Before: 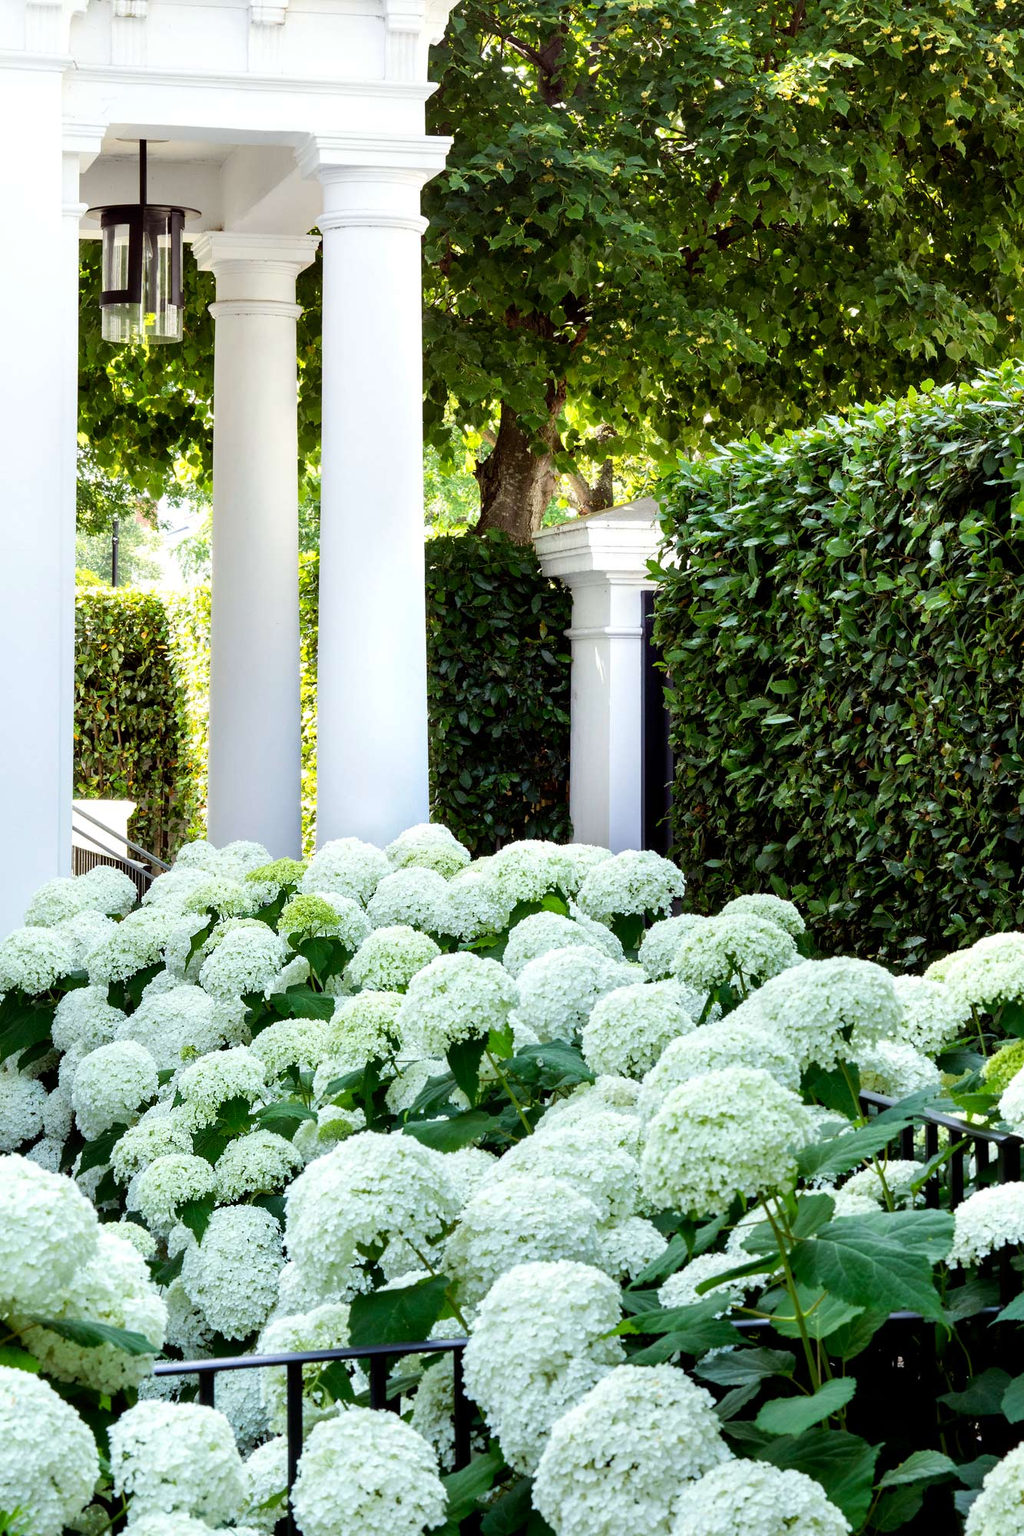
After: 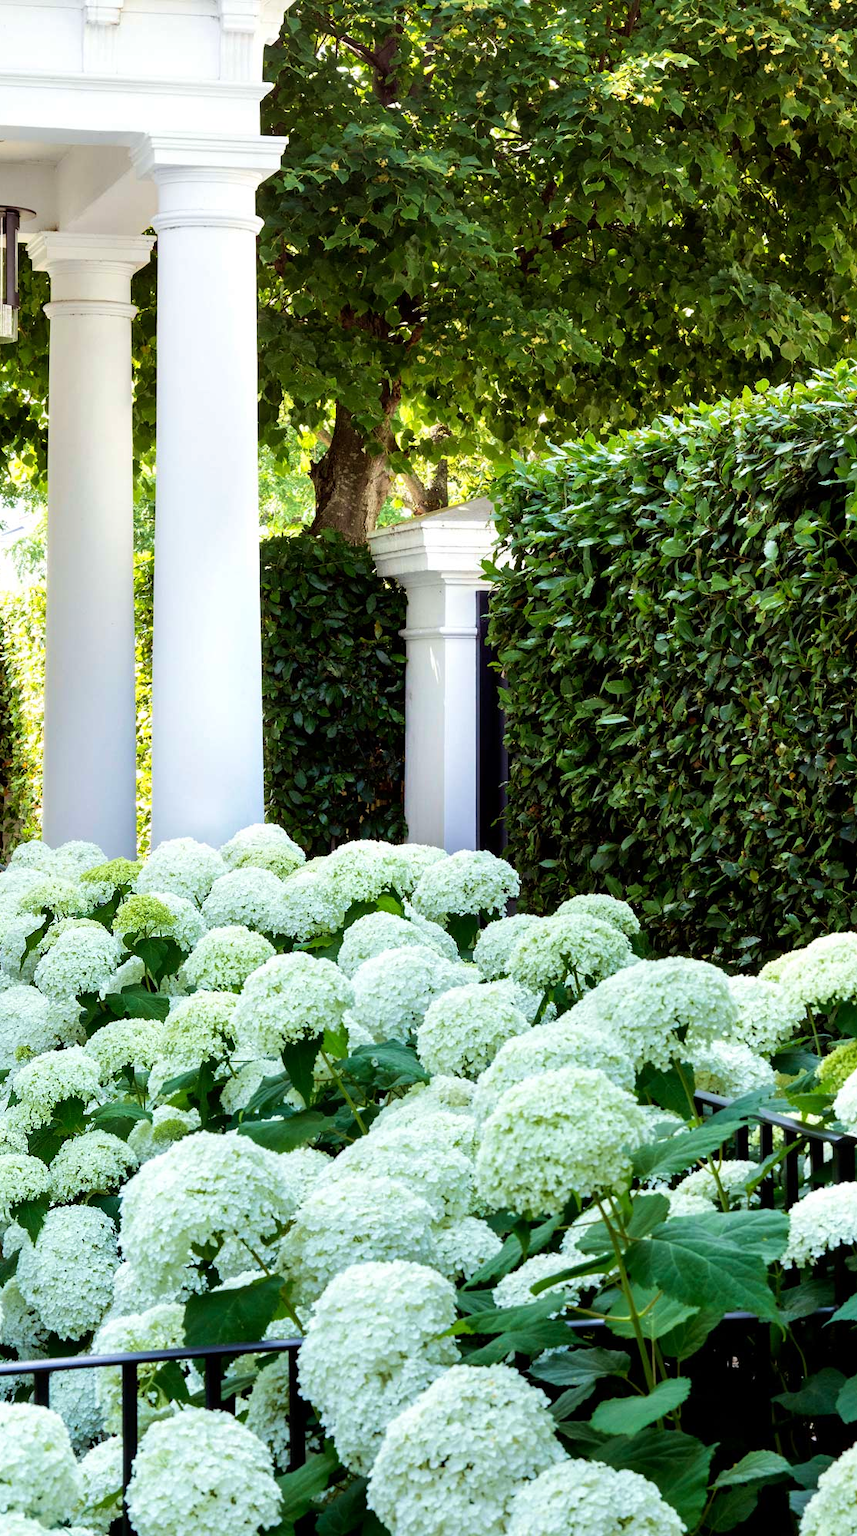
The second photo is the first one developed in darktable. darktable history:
crop: left 16.145%
velvia: on, module defaults
